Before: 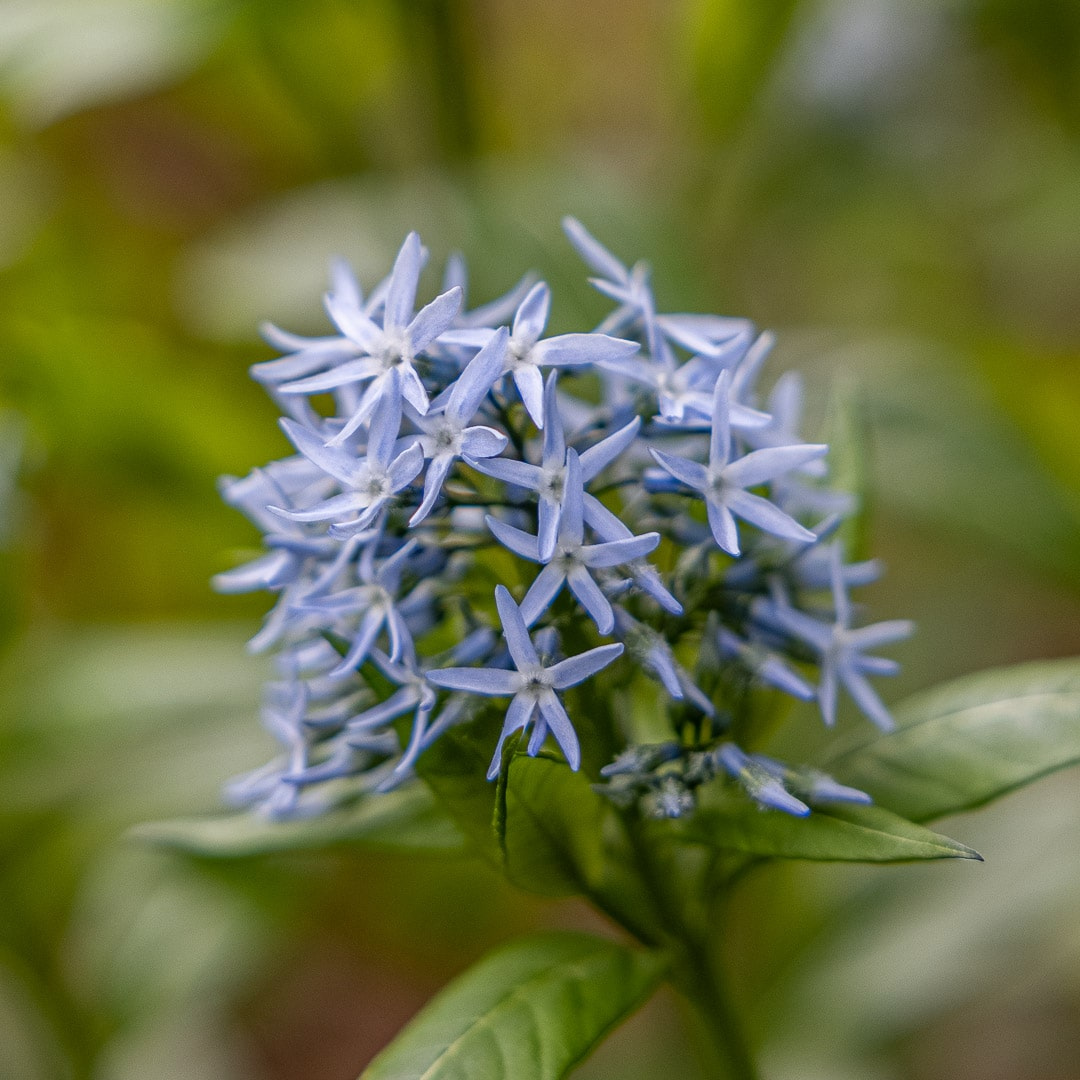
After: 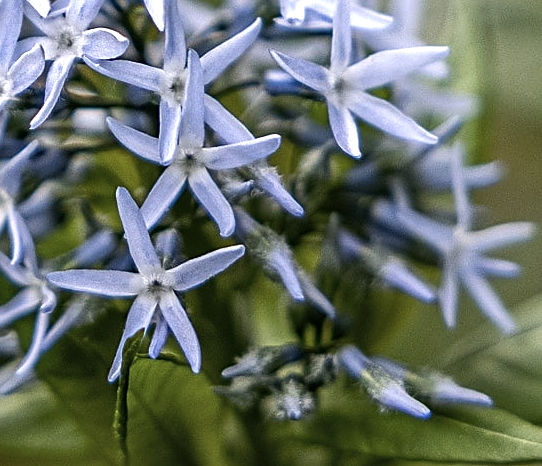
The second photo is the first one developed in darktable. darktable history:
tone equalizer: -8 EV -0.753 EV, -7 EV -0.689 EV, -6 EV -0.624 EV, -5 EV -0.389 EV, -3 EV 0.393 EV, -2 EV 0.6 EV, -1 EV 0.696 EV, +0 EV 0.757 EV, edges refinement/feathering 500, mask exposure compensation -1.57 EV, preserve details no
sharpen: on, module defaults
shadows and highlights: shadows 35.11, highlights -35.17, soften with gaussian
crop: left 35.141%, top 36.894%, right 14.597%, bottom 19.943%
color correction: highlights b* -0.005, saturation 0.818
